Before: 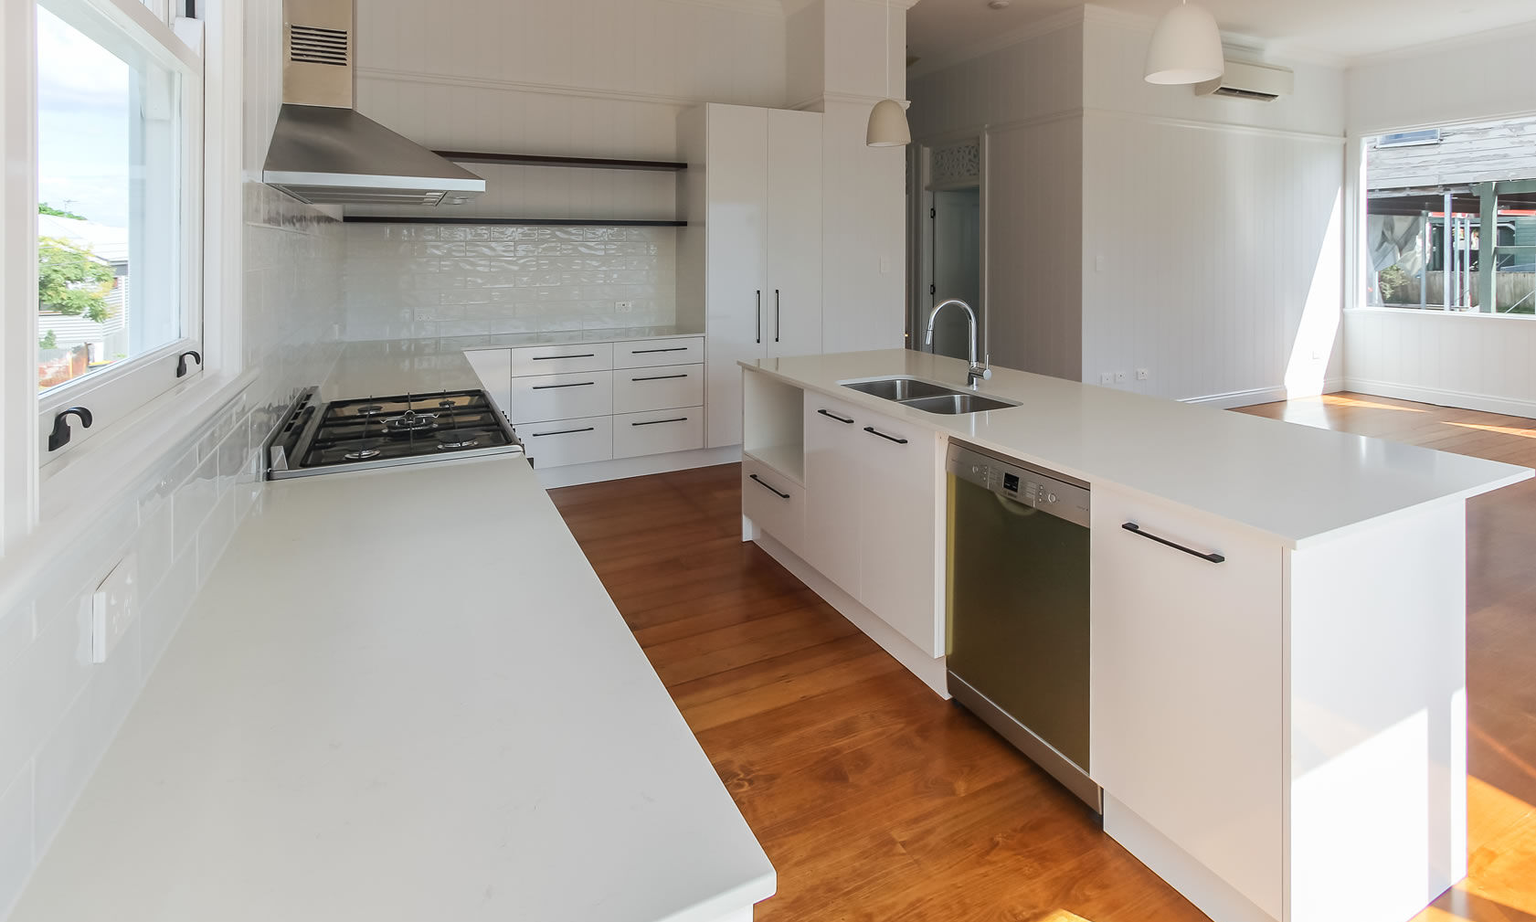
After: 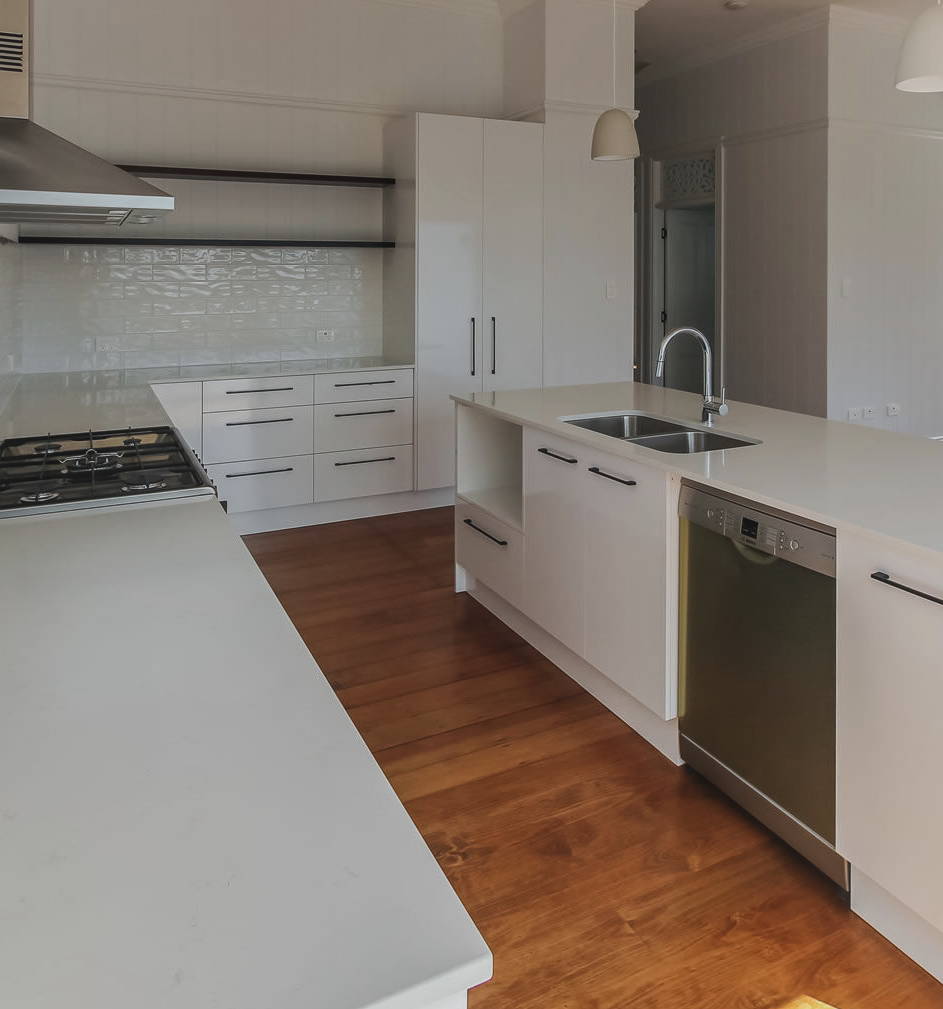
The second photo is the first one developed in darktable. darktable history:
crop: left 21.276%, right 22.617%
local contrast: on, module defaults
shadows and highlights: radius 331.79, shadows 55.01, highlights -99.81, compress 94.59%, soften with gaussian
exposure: black level correction -0.015, exposure -0.504 EV, compensate highlight preservation false
